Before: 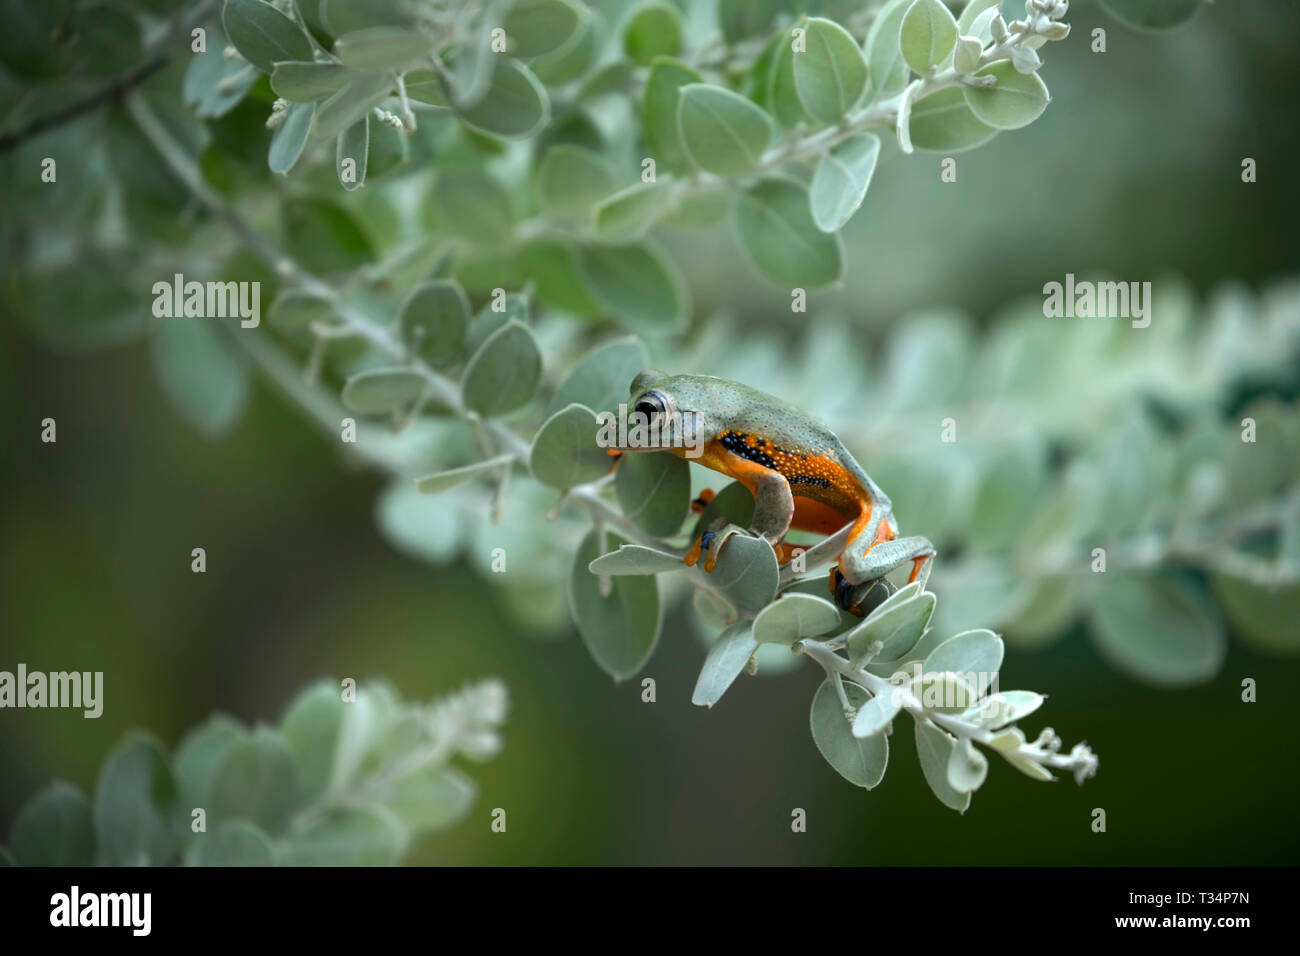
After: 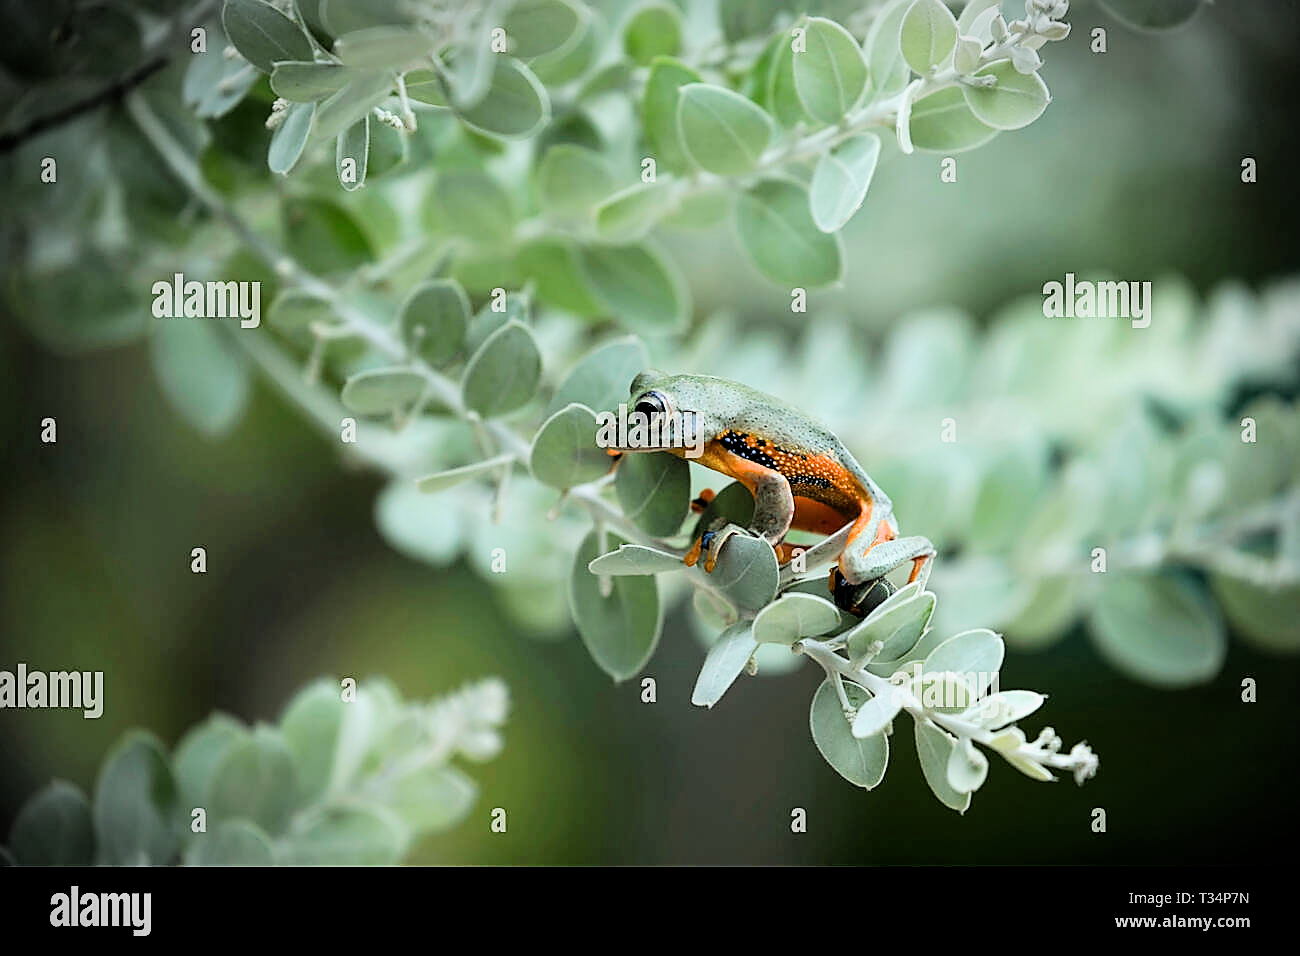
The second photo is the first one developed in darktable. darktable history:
sharpen: radius 1.413, amount 1.241, threshold 0.711
vignetting: fall-off start 86.54%, automatic ratio true
filmic rgb: black relative exposure -5.14 EV, white relative exposure 4 EV, hardness 2.89, contrast 1.297, highlights saturation mix -8.54%
exposure: black level correction 0, exposure 0.703 EV, compensate exposure bias true, compensate highlight preservation false
